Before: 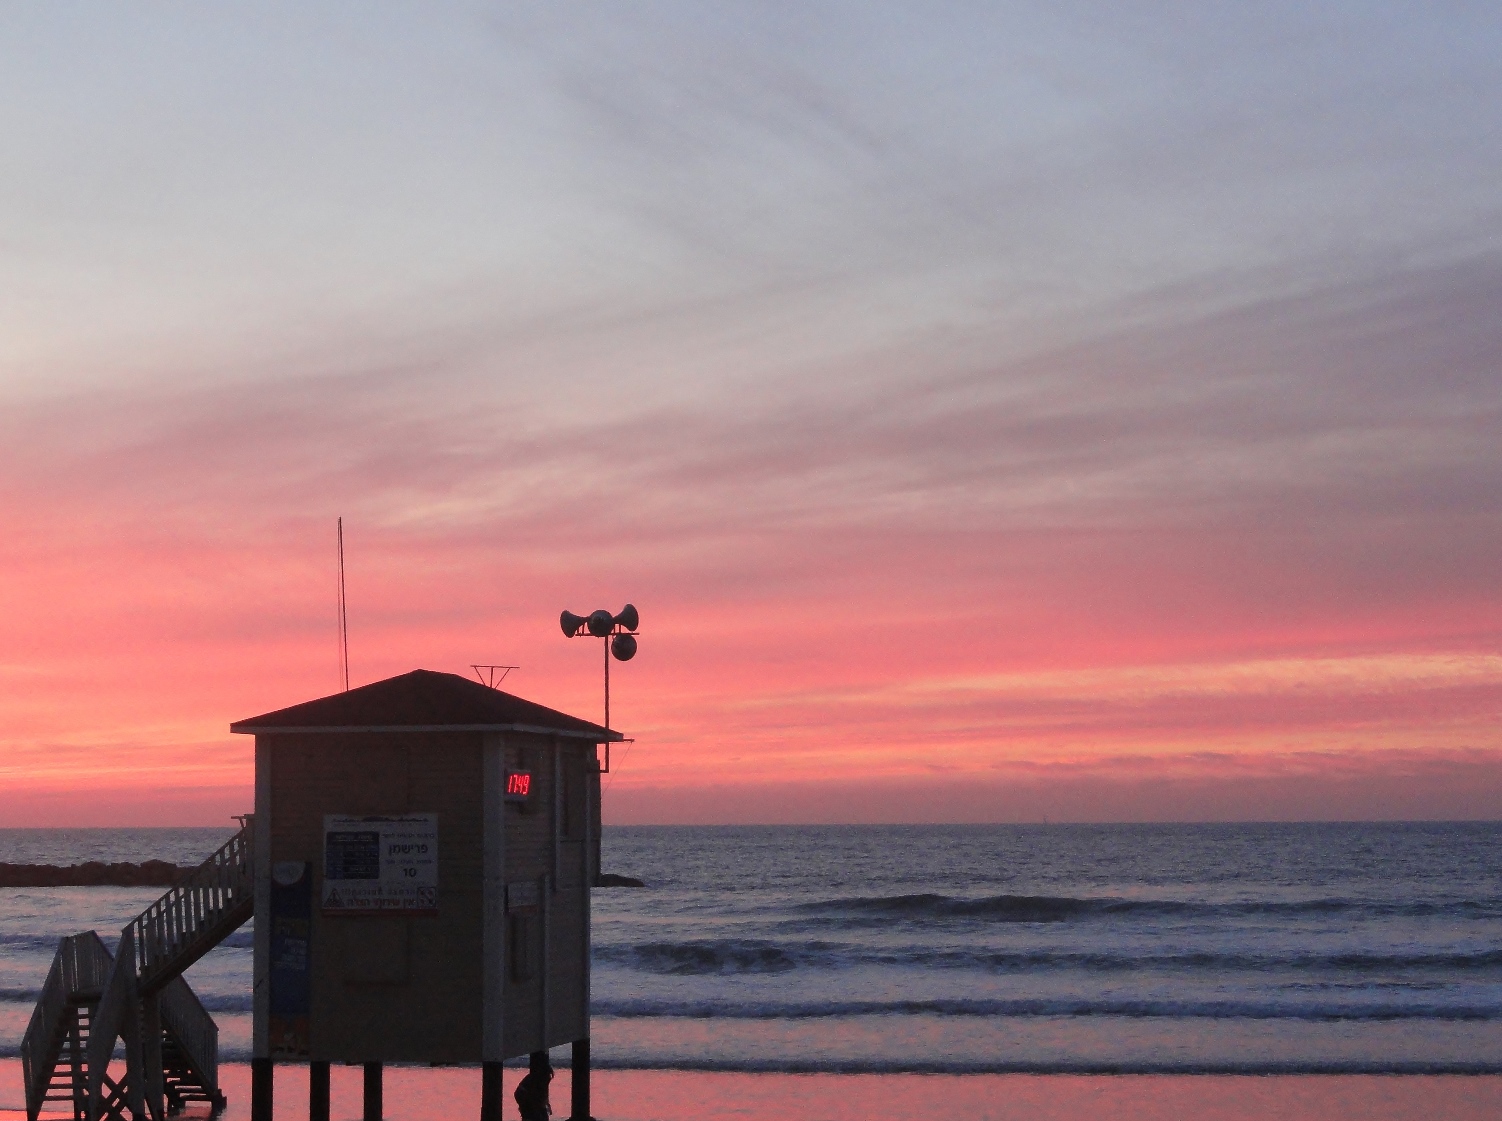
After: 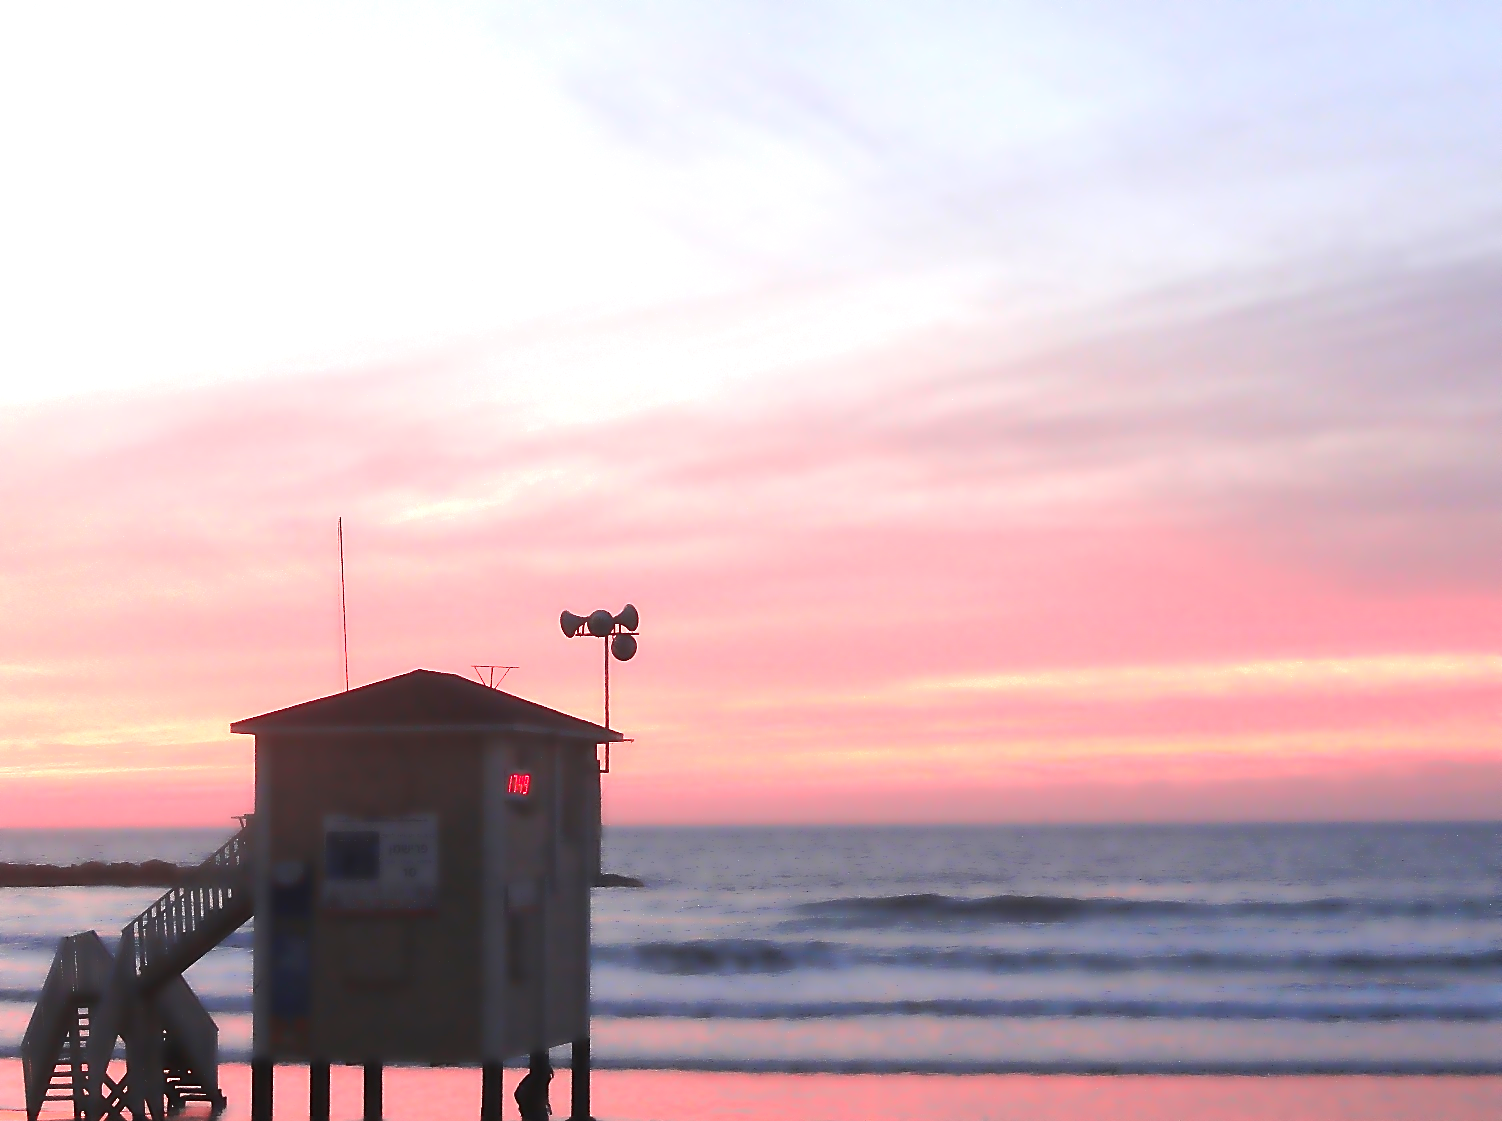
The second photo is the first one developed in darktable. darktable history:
sharpen: amount 0.75
exposure: black level correction 0, exposure 1.2 EV, compensate highlight preservation false
lowpass: radius 4, soften with bilateral filter, unbound 0
